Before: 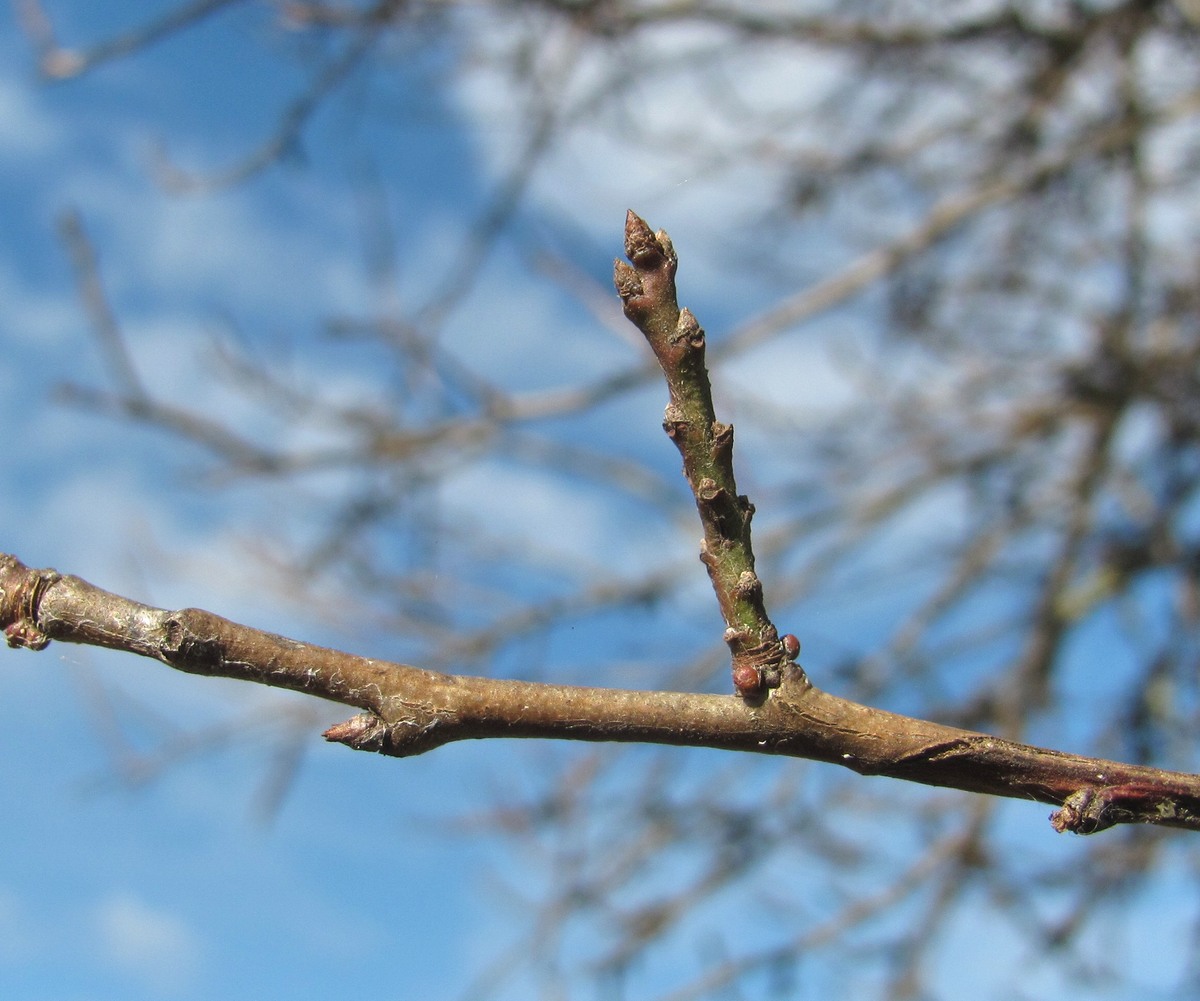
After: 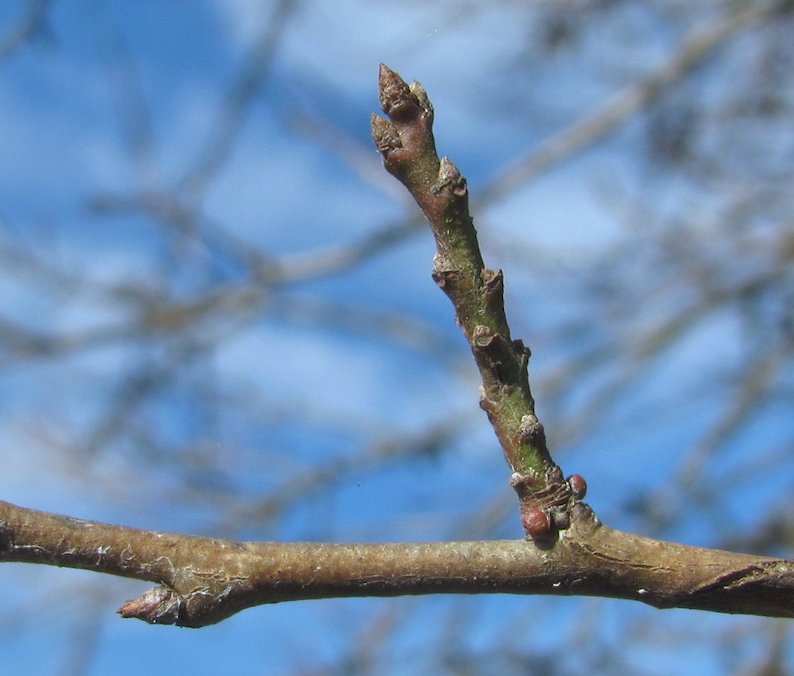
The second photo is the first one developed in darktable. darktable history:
crop and rotate: left 17.046%, top 10.659%, right 12.989%, bottom 14.553%
white balance: red 0.924, blue 1.095
rotate and perspective: rotation -4.57°, crop left 0.054, crop right 0.944, crop top 0.087, crop bottom 0.914
shadows and highlights: on, module defaults
